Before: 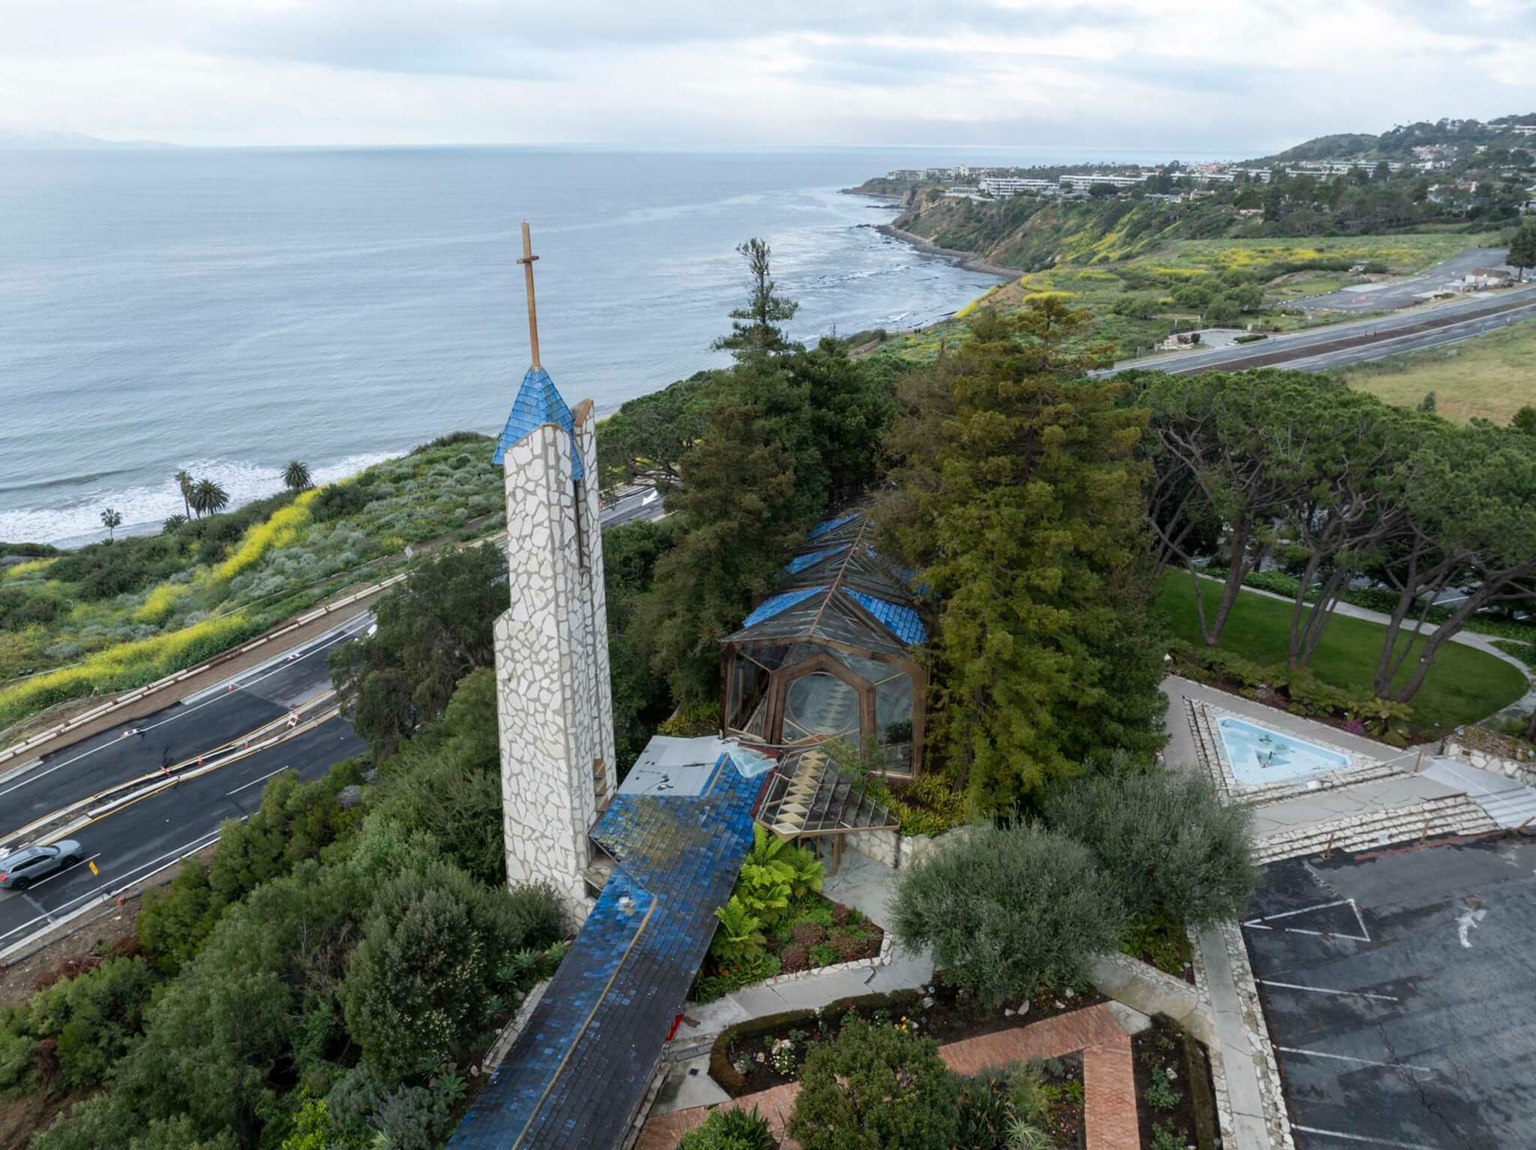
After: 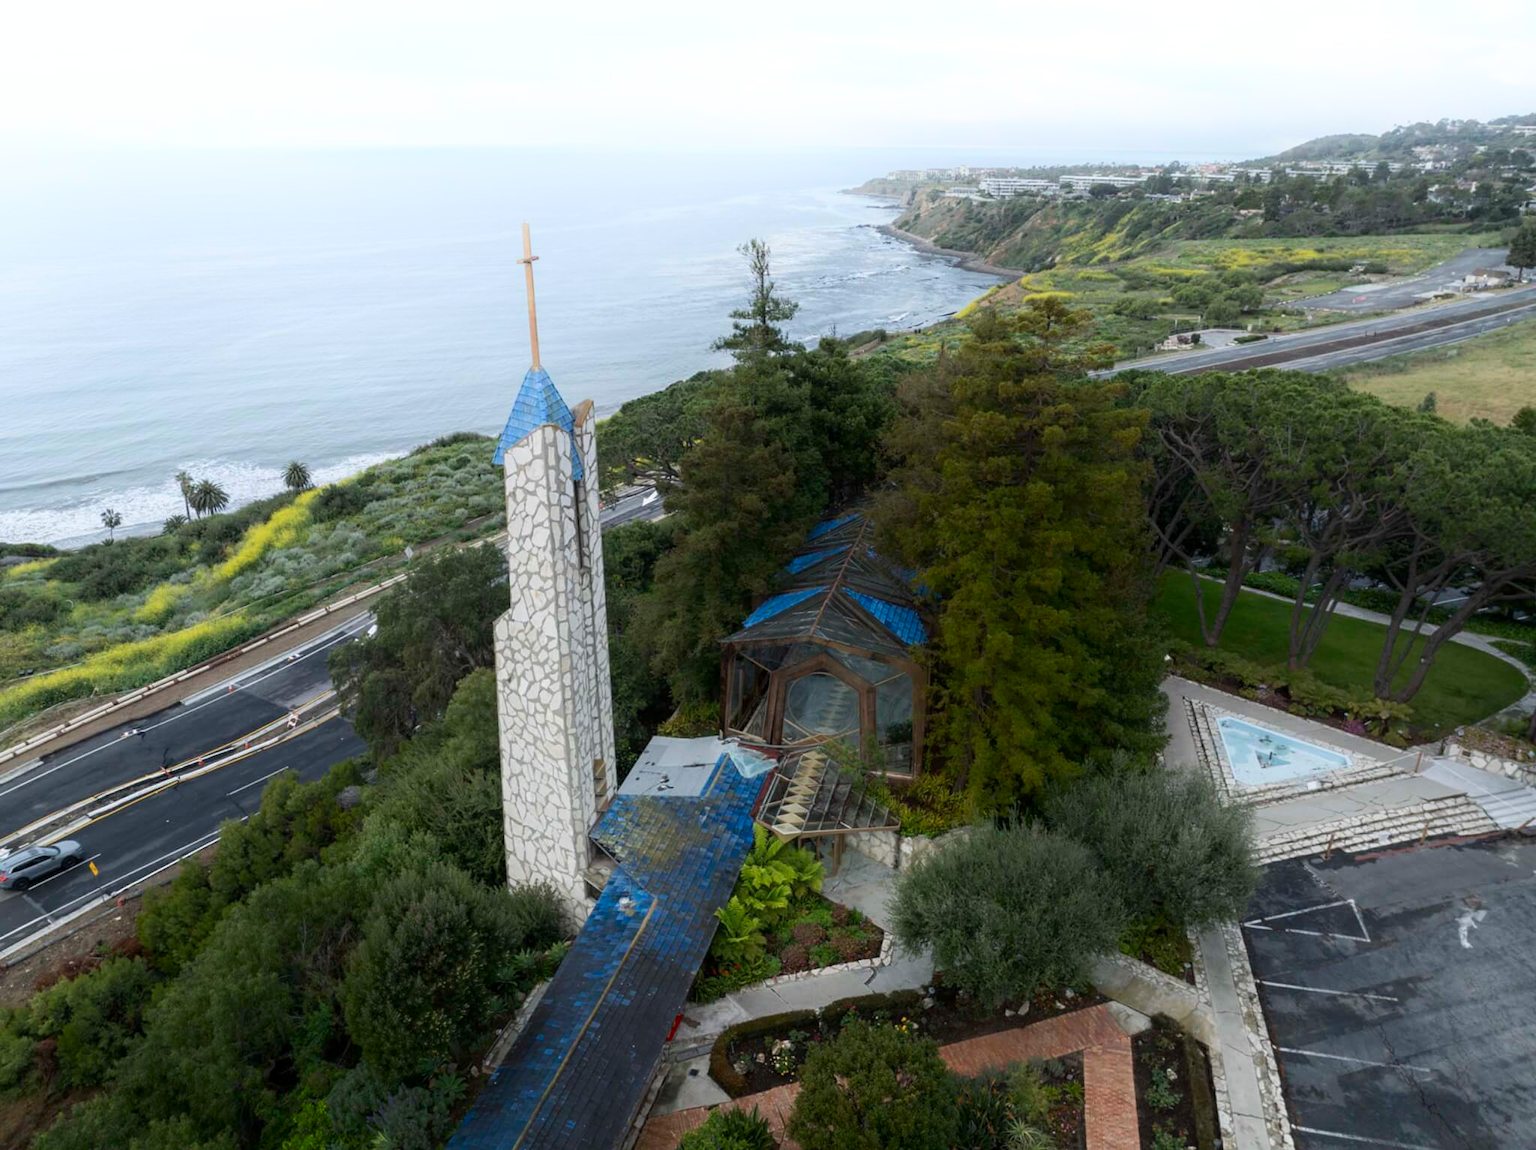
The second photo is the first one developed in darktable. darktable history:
shadows and highlights: shadows -55.99, highlights 85.88, soften with gaussian
